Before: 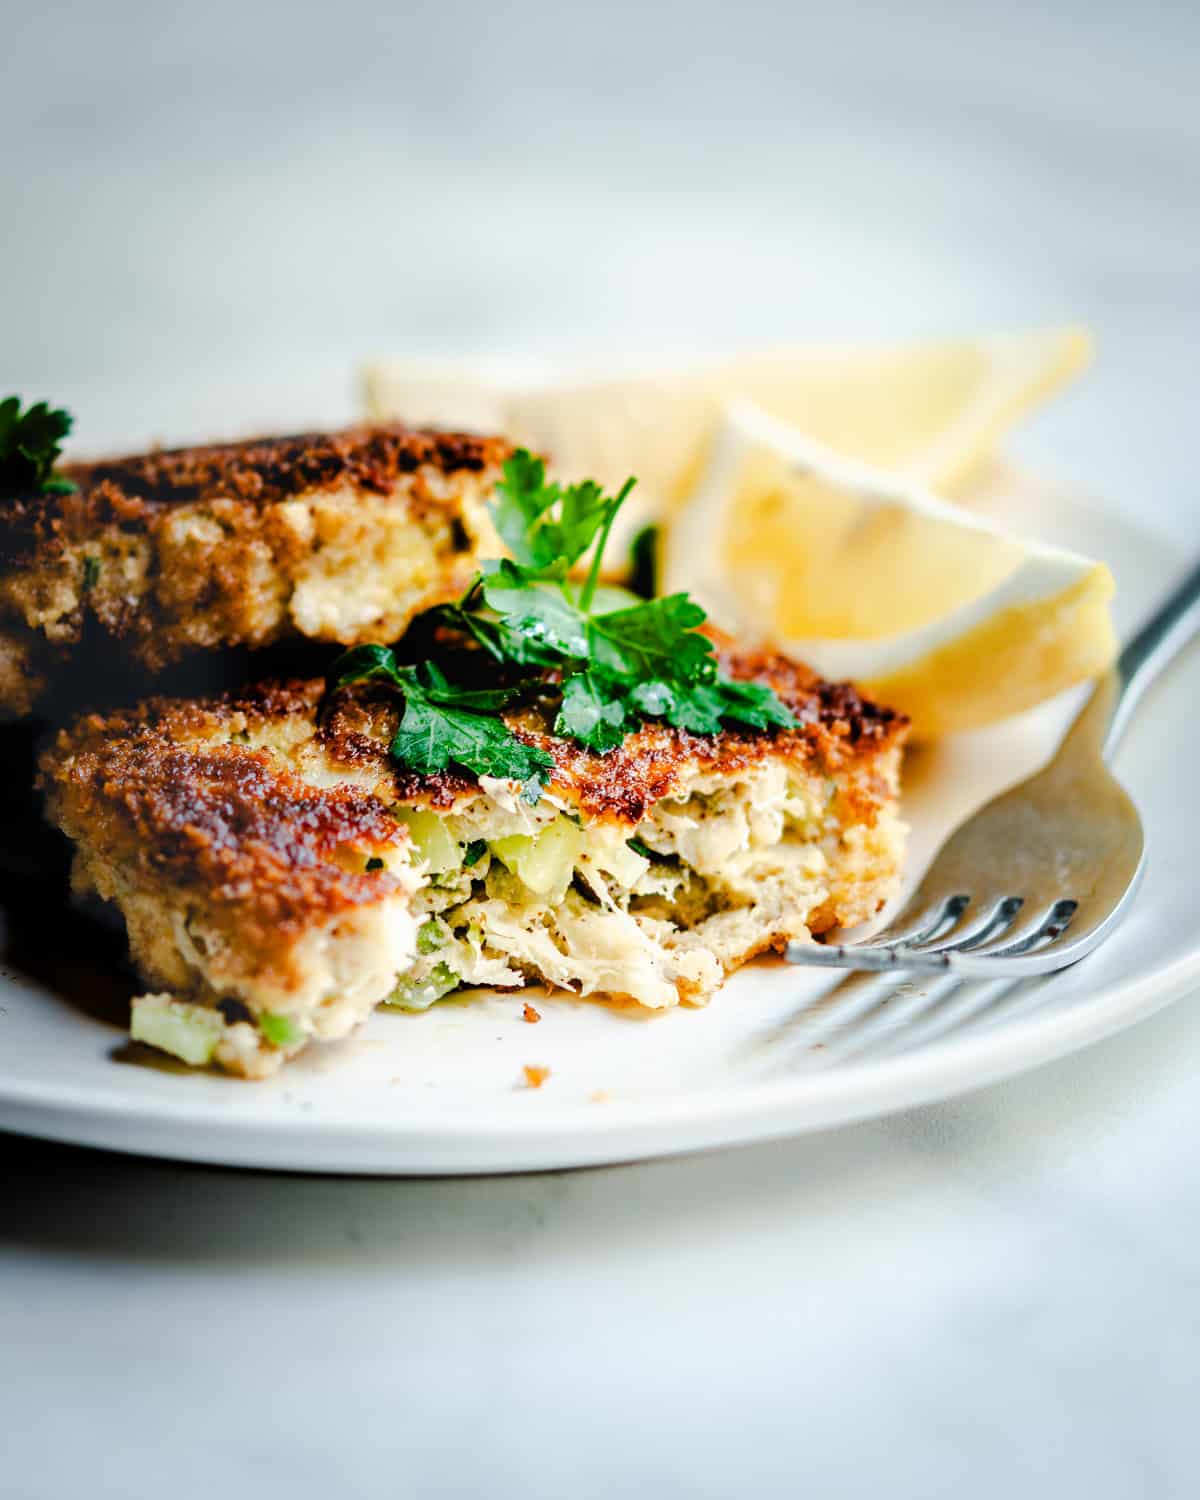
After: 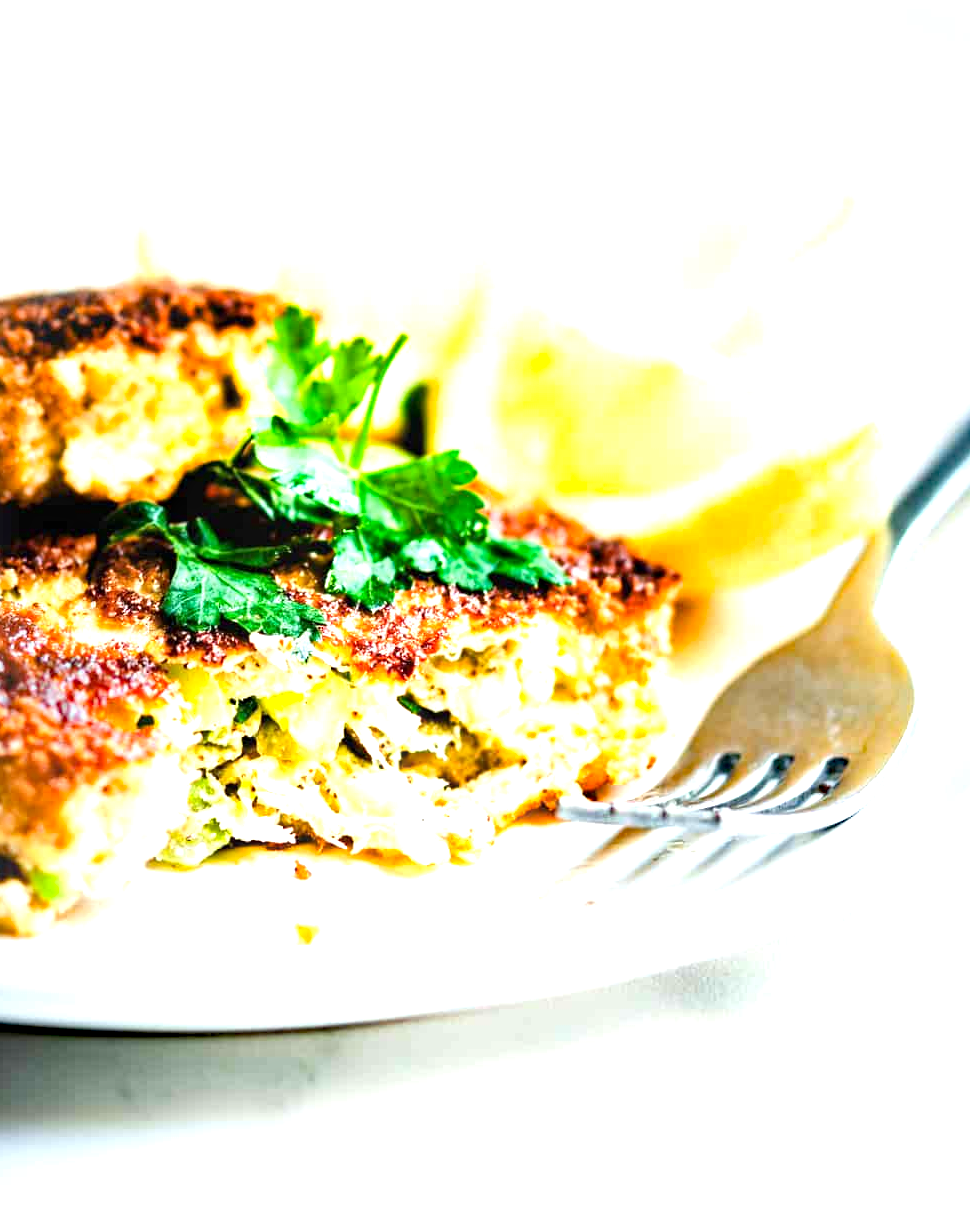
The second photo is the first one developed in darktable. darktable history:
exposure: black level correction 0, exposure 1.2 EV, compensate exposure bias true, compensate highlight preservation false
crop: left 19.159%, top 9.58%, bottom 9.58%
haze removal: strength 0.29, distance 0.25, compatibility mode true, adaptive false
